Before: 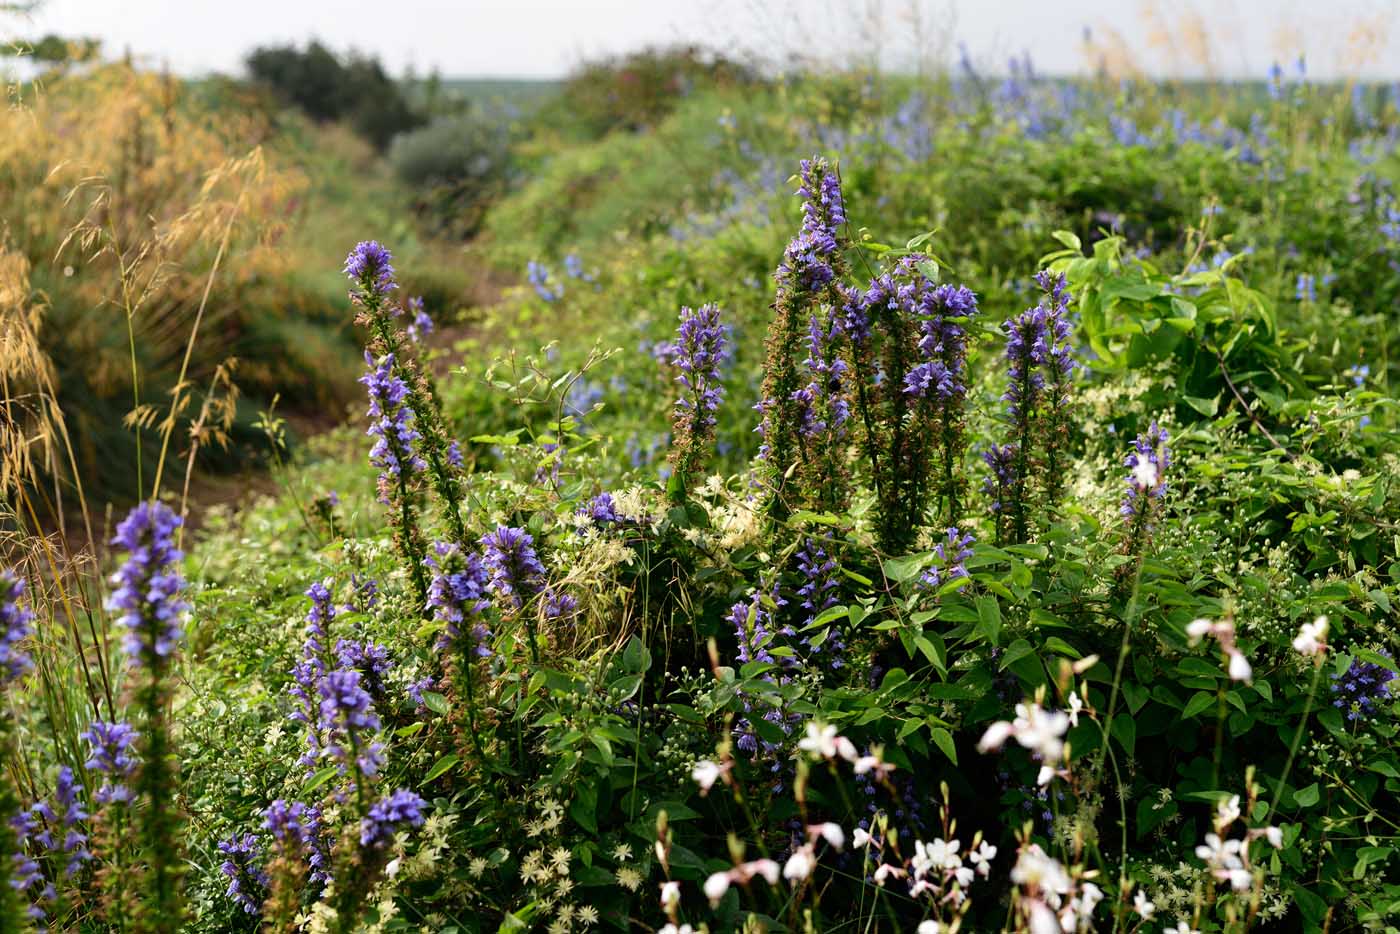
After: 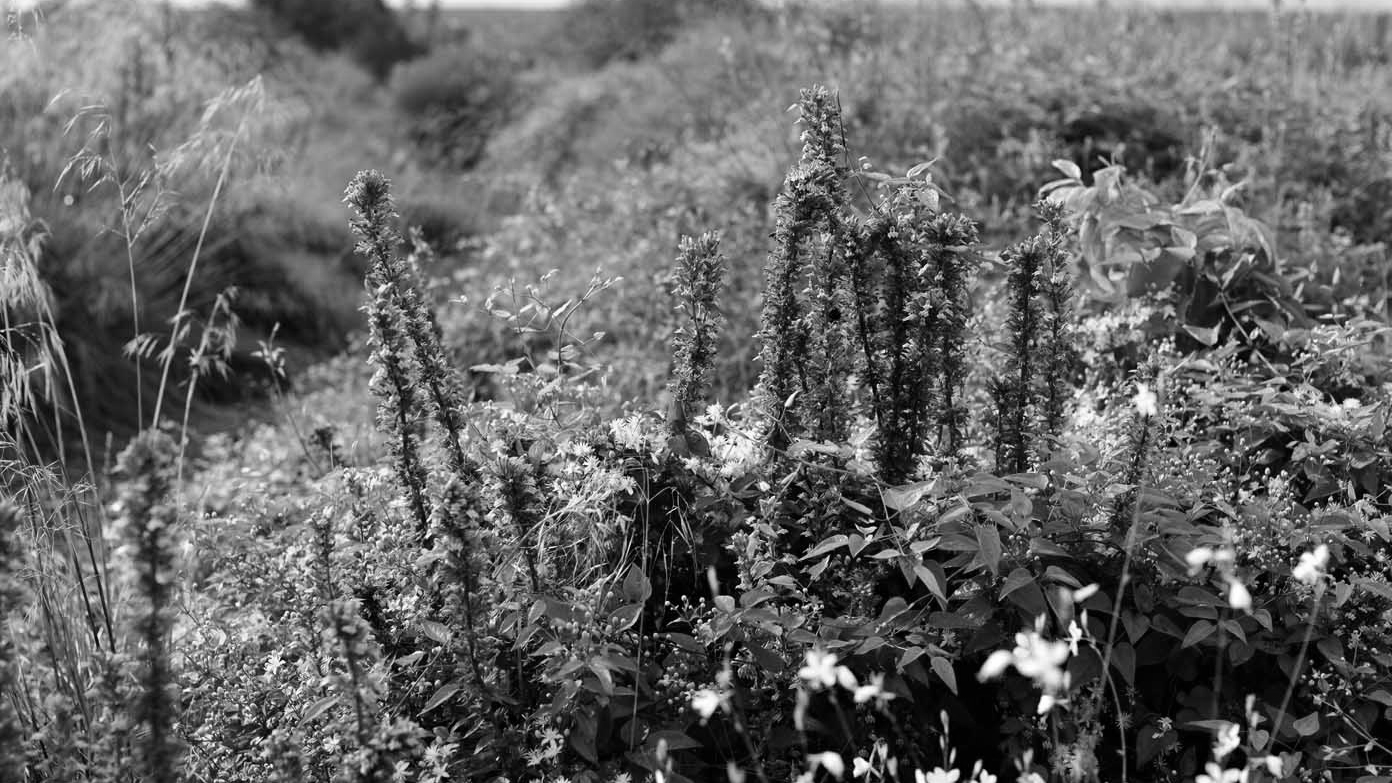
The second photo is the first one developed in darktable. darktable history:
crop: top 7.625%, bottom 8.027%
monochrome: a 1.94, b -0.638
